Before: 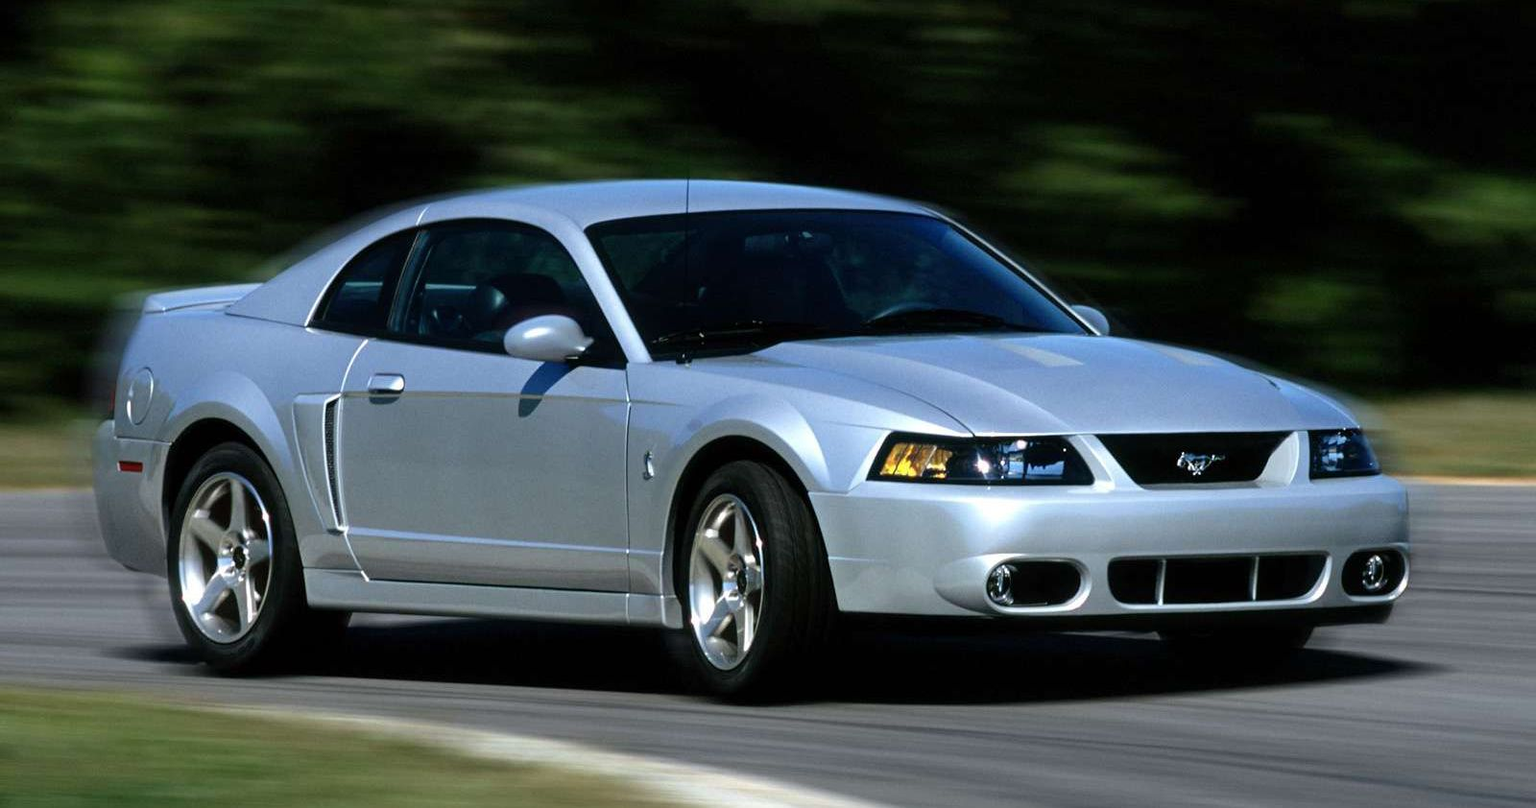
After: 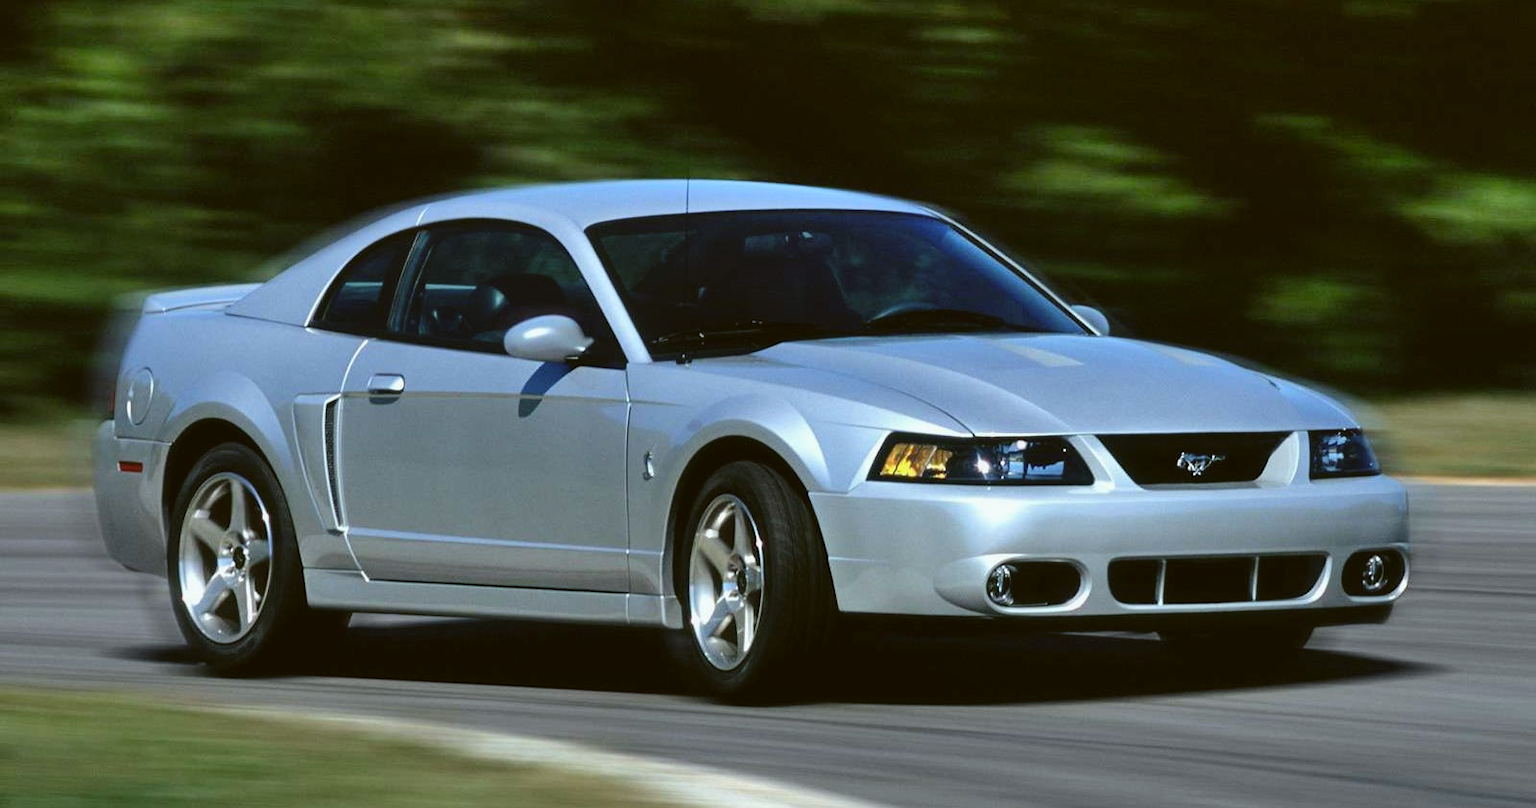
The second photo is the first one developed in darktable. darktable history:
shadows and highlights: soften with gaussian
color balance: lift [1.004, 1.002, 1.002, 0.998], gamma [1, 1.007, 1.002, 0.993], gain [1, 0.977, 1.013, 1.023], contrast -3.64%
